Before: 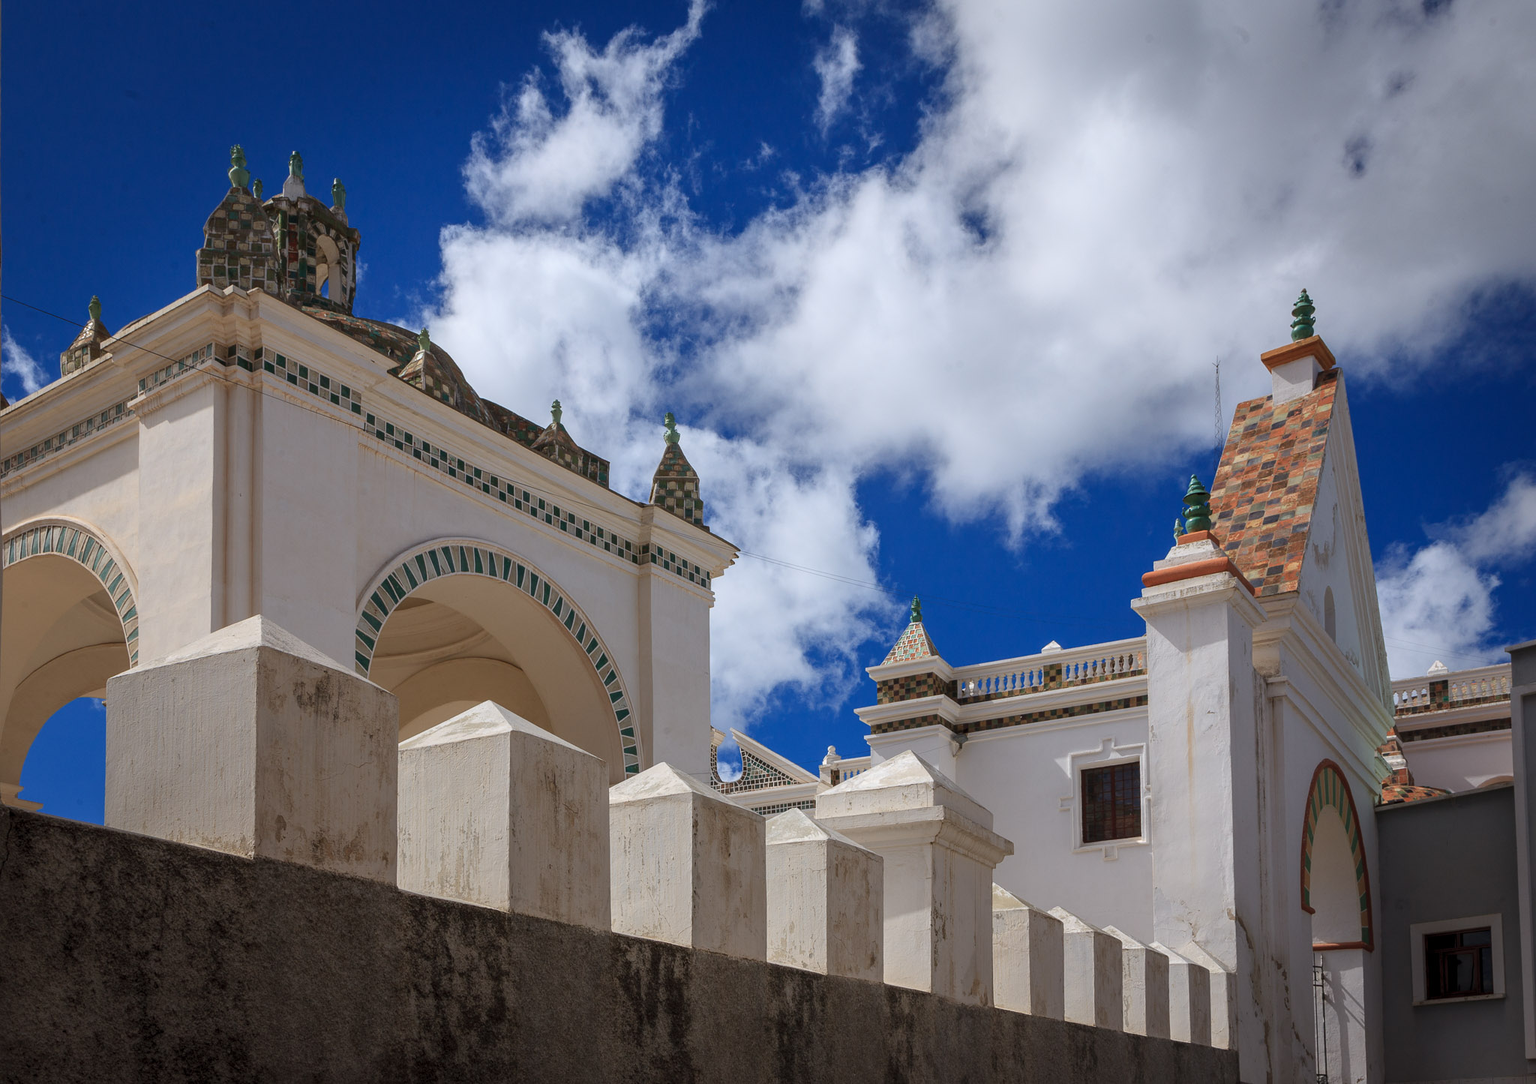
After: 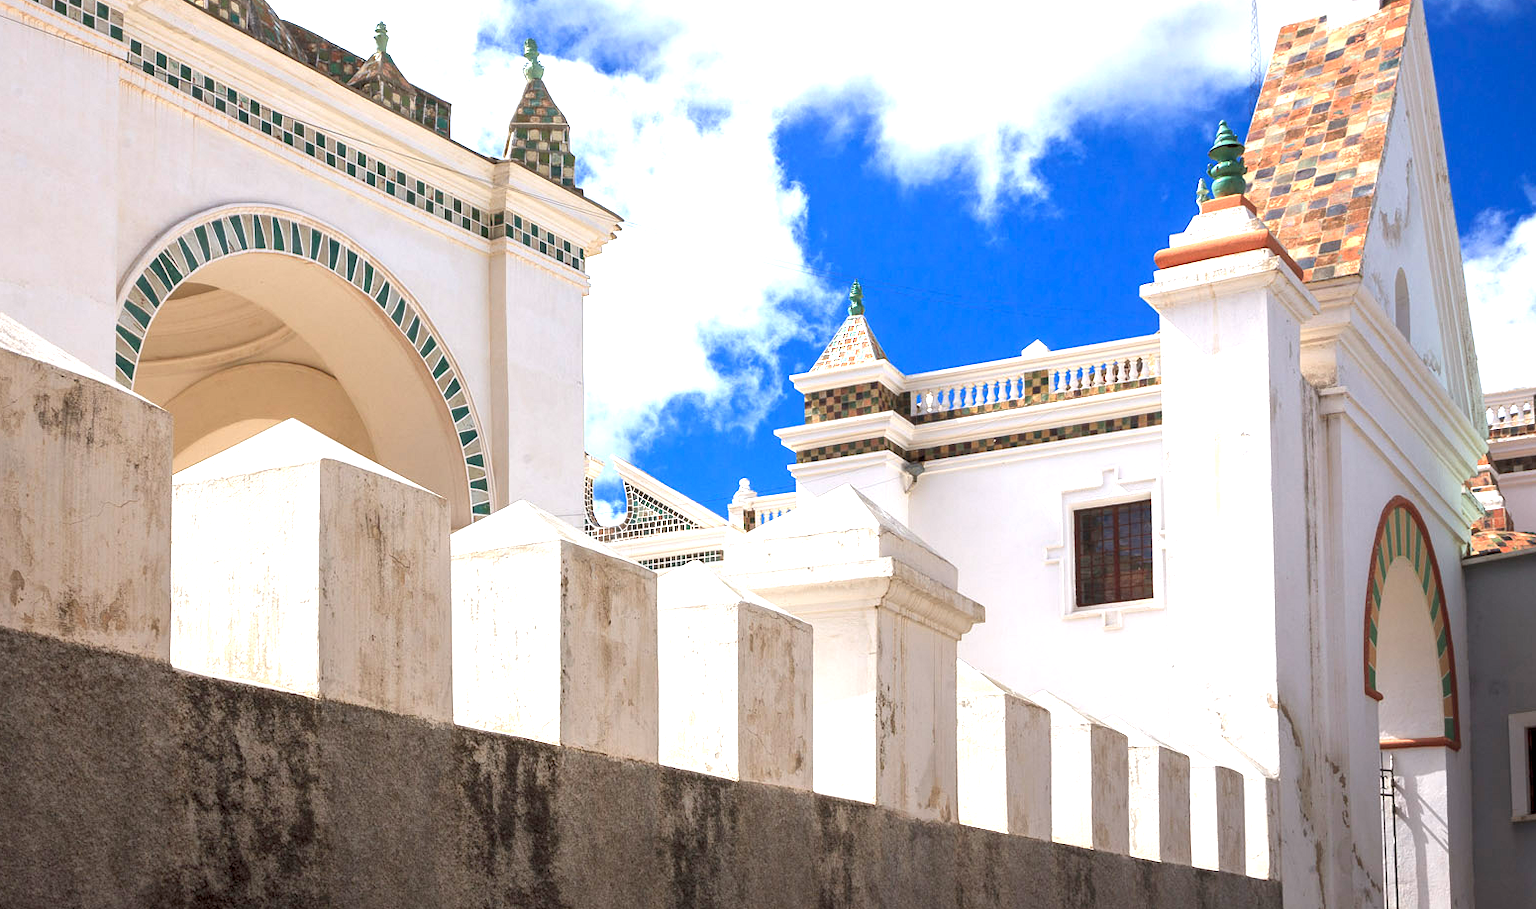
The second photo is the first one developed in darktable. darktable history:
crop and rotate: left 17.433%, top 35.405%, right 6.804%, bottom 1.046%
exposure: black level correction 0.001, exposure 1.727 EV, compensate highlight preservation false
